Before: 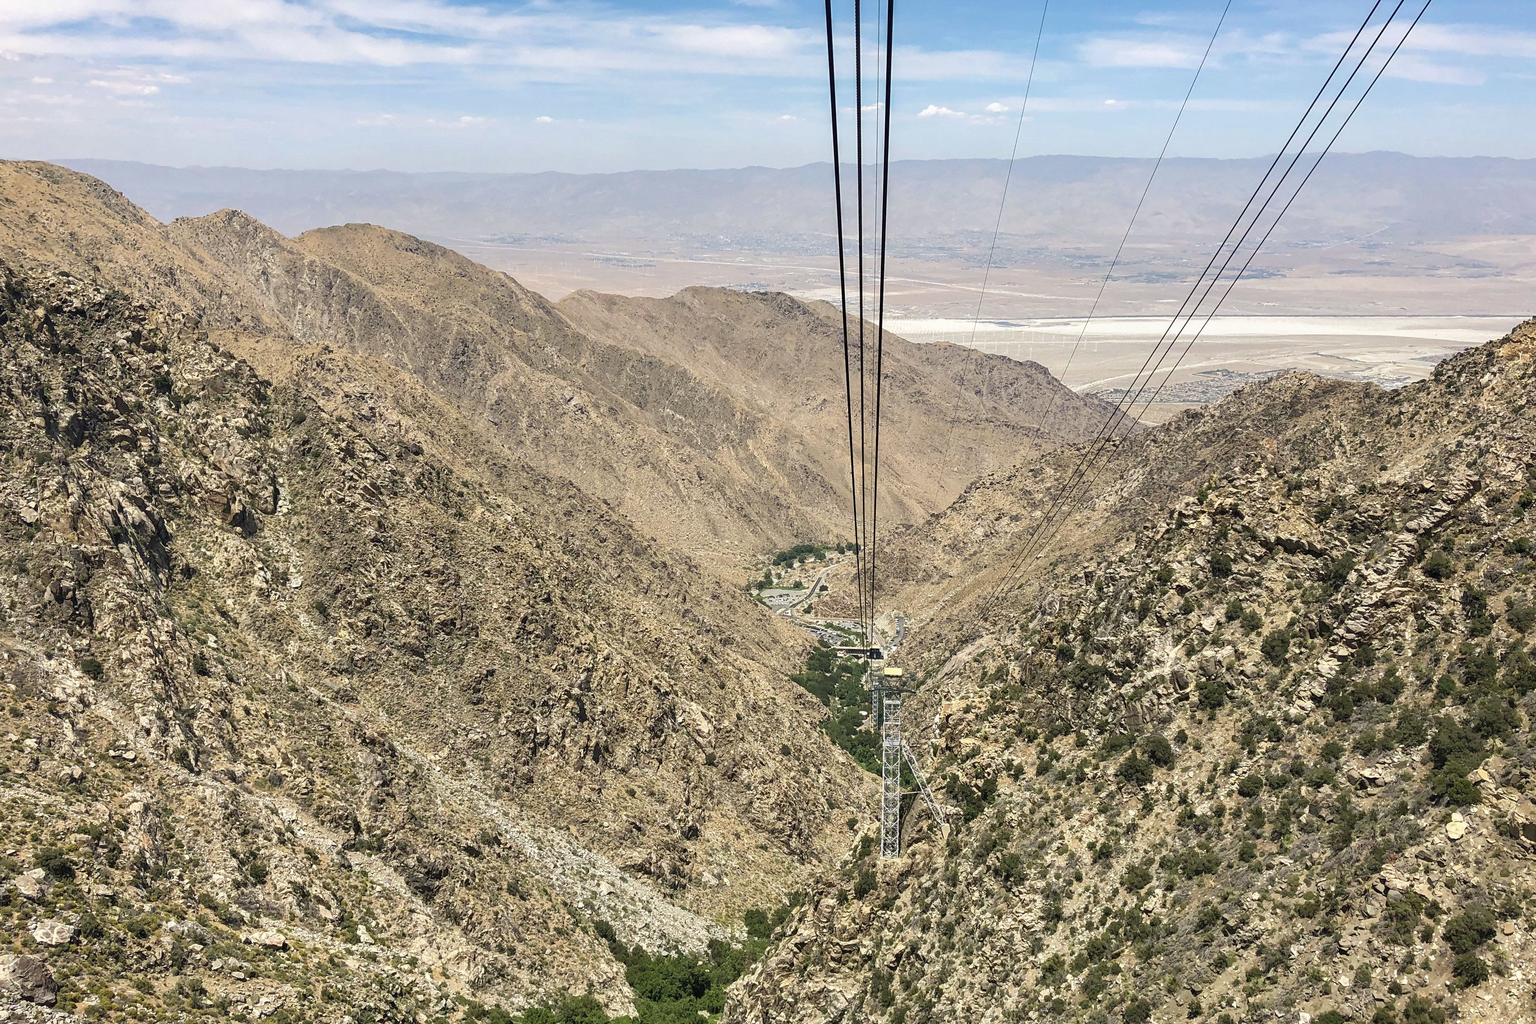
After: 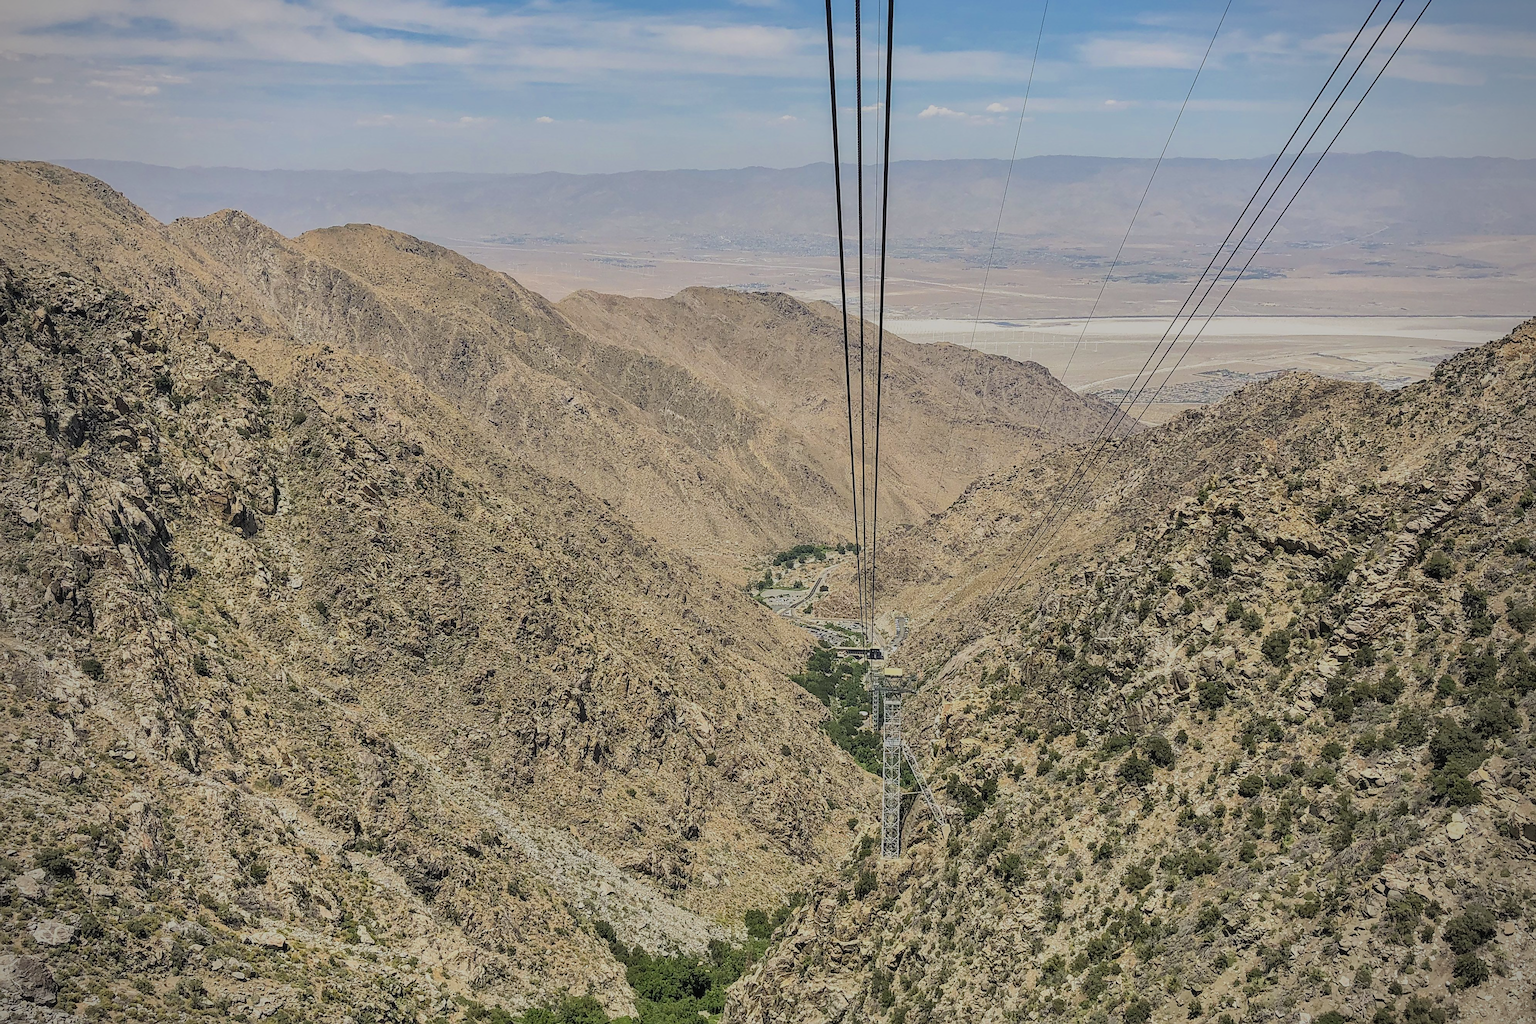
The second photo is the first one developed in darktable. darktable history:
sharpen: on, module defaults
filmic rgb: black relative exposure -7.13 EV, white relative exposure 5.38 EV, hardness 3.02, color science v6 (2022)
local contrast: detail 109%
vignetting: fall-off radius 61.18%
shadows and highlights: on, module defaults
